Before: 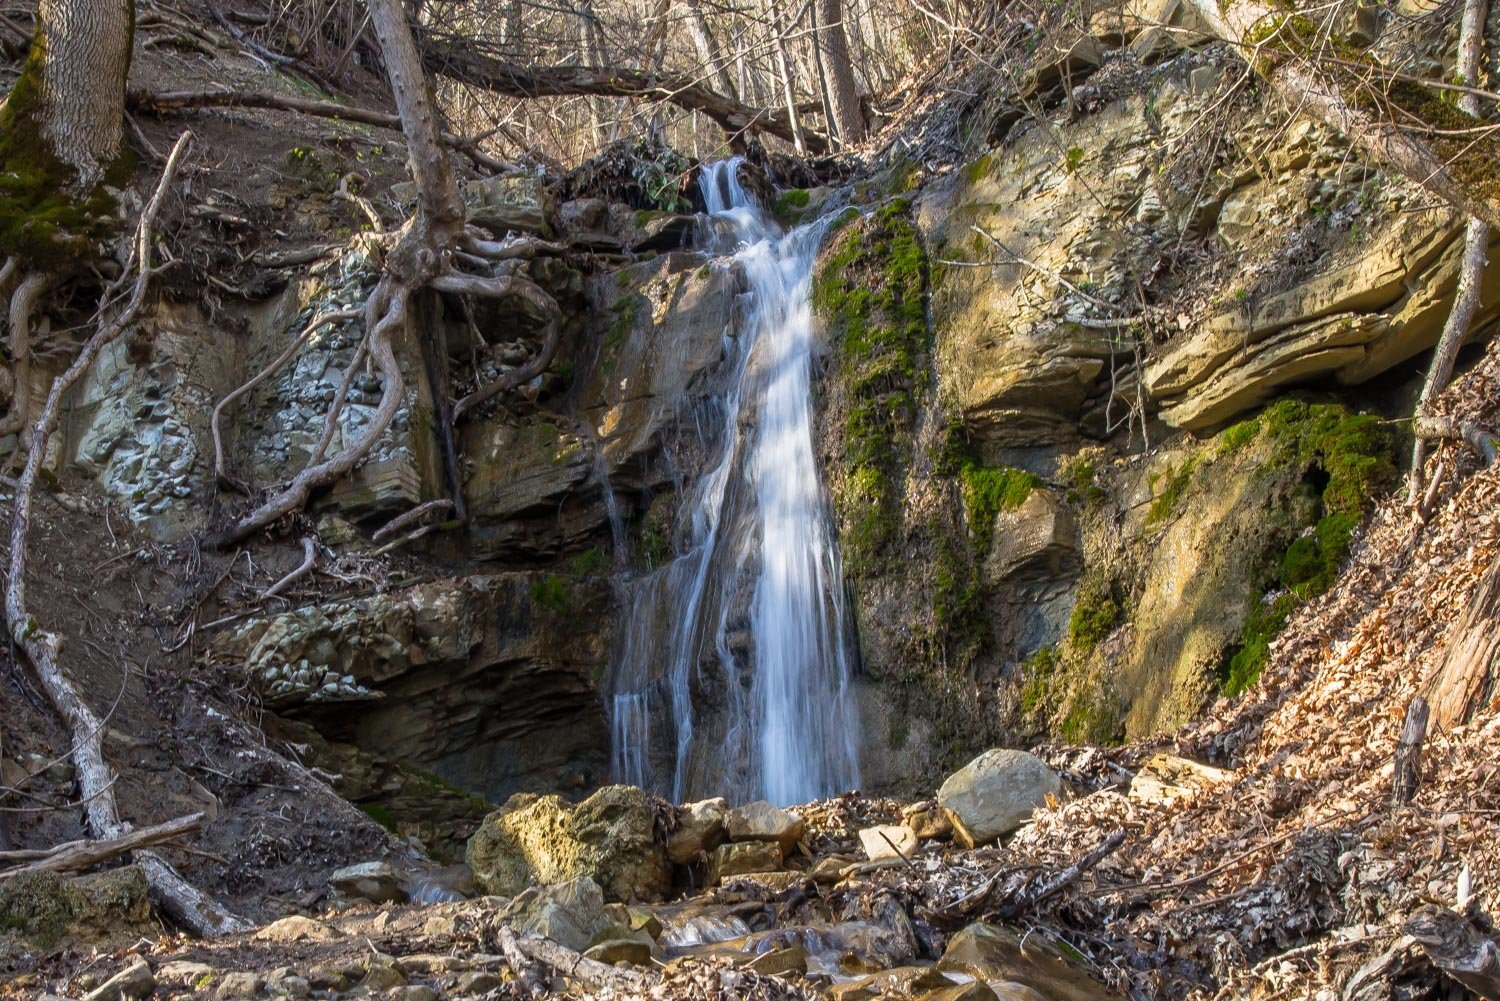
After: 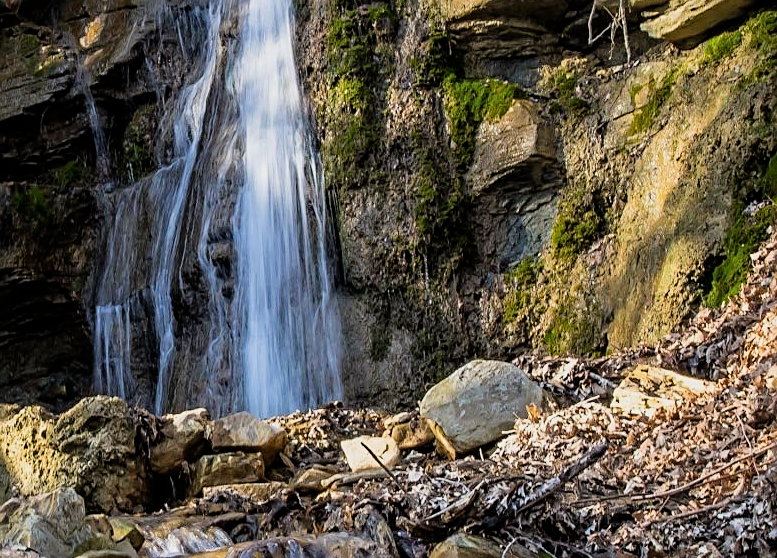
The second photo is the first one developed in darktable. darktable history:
sharpen: on, module defaults
filmic rgb: black relative exposure -8.01 EV, white relative exposure 4.02 EV, threshold 3.03 EV, hardness 4.1, latitude 49.04%, contrast 1.101, enable highlight reconstruction true
haze removal: compatibility mode true, adaptive false
exposure: exposure 0.222 EV, compensate highlight preservation false
crop: left 34.572%, top 38.897%, right 13.564%, bottom 5.317%
